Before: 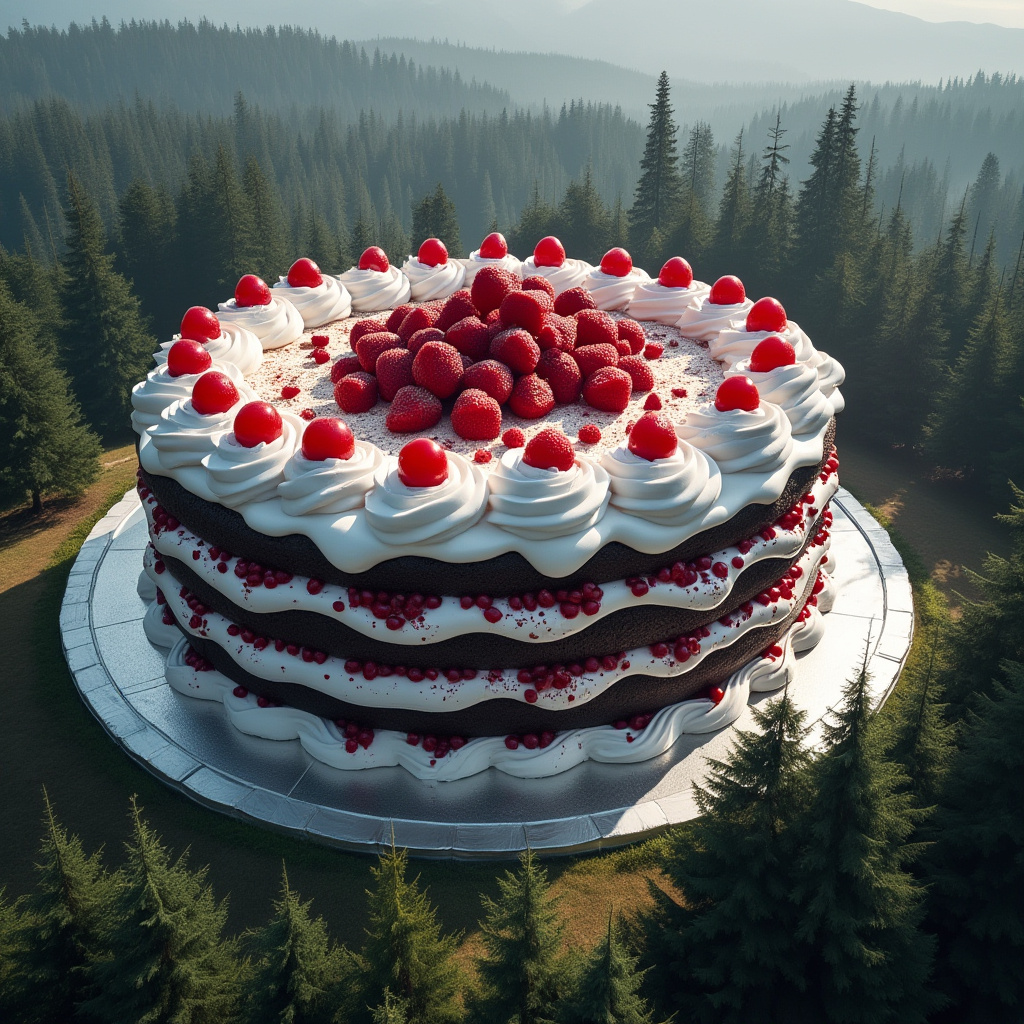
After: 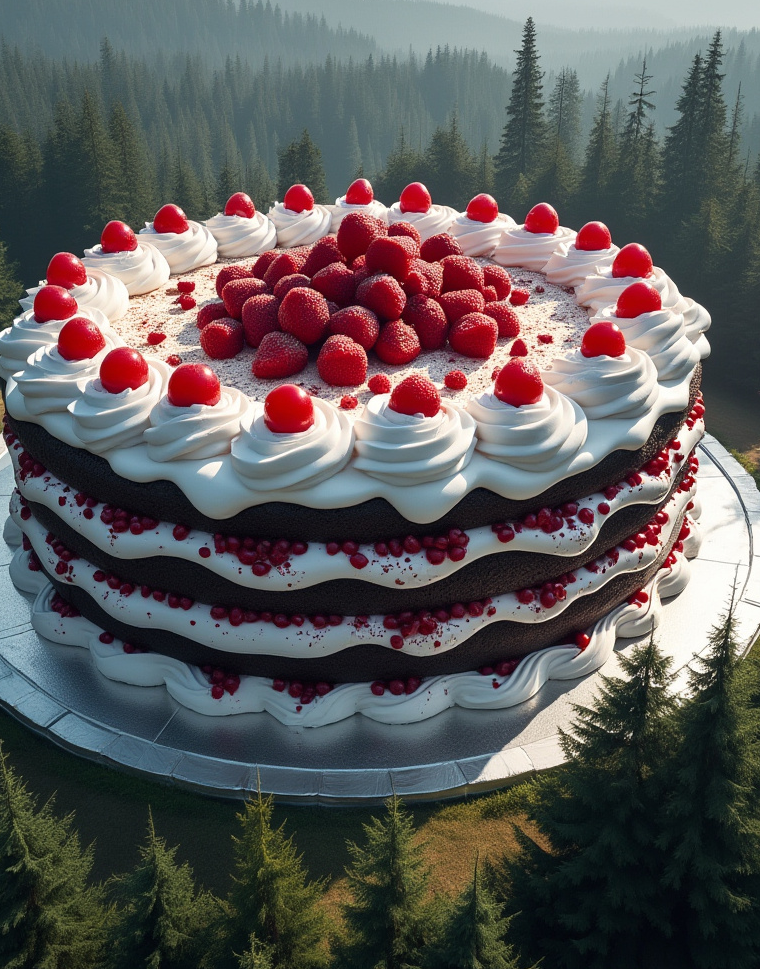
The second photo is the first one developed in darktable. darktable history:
crop and rotate: left 13.159%, top 5.335%, right 12.564%
